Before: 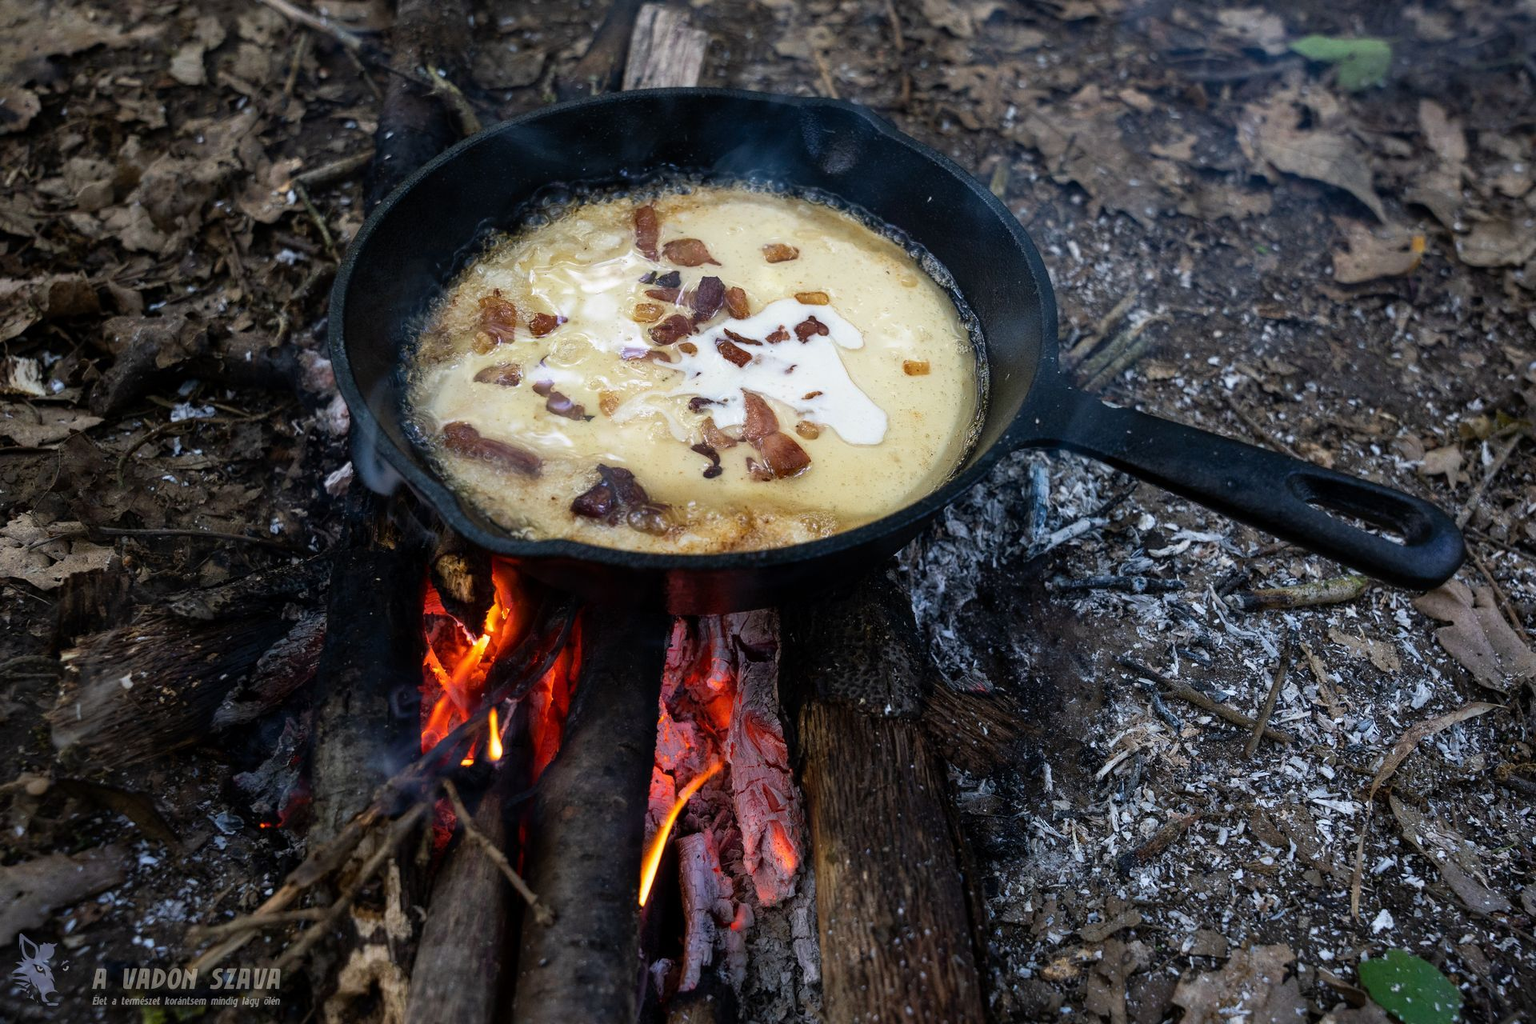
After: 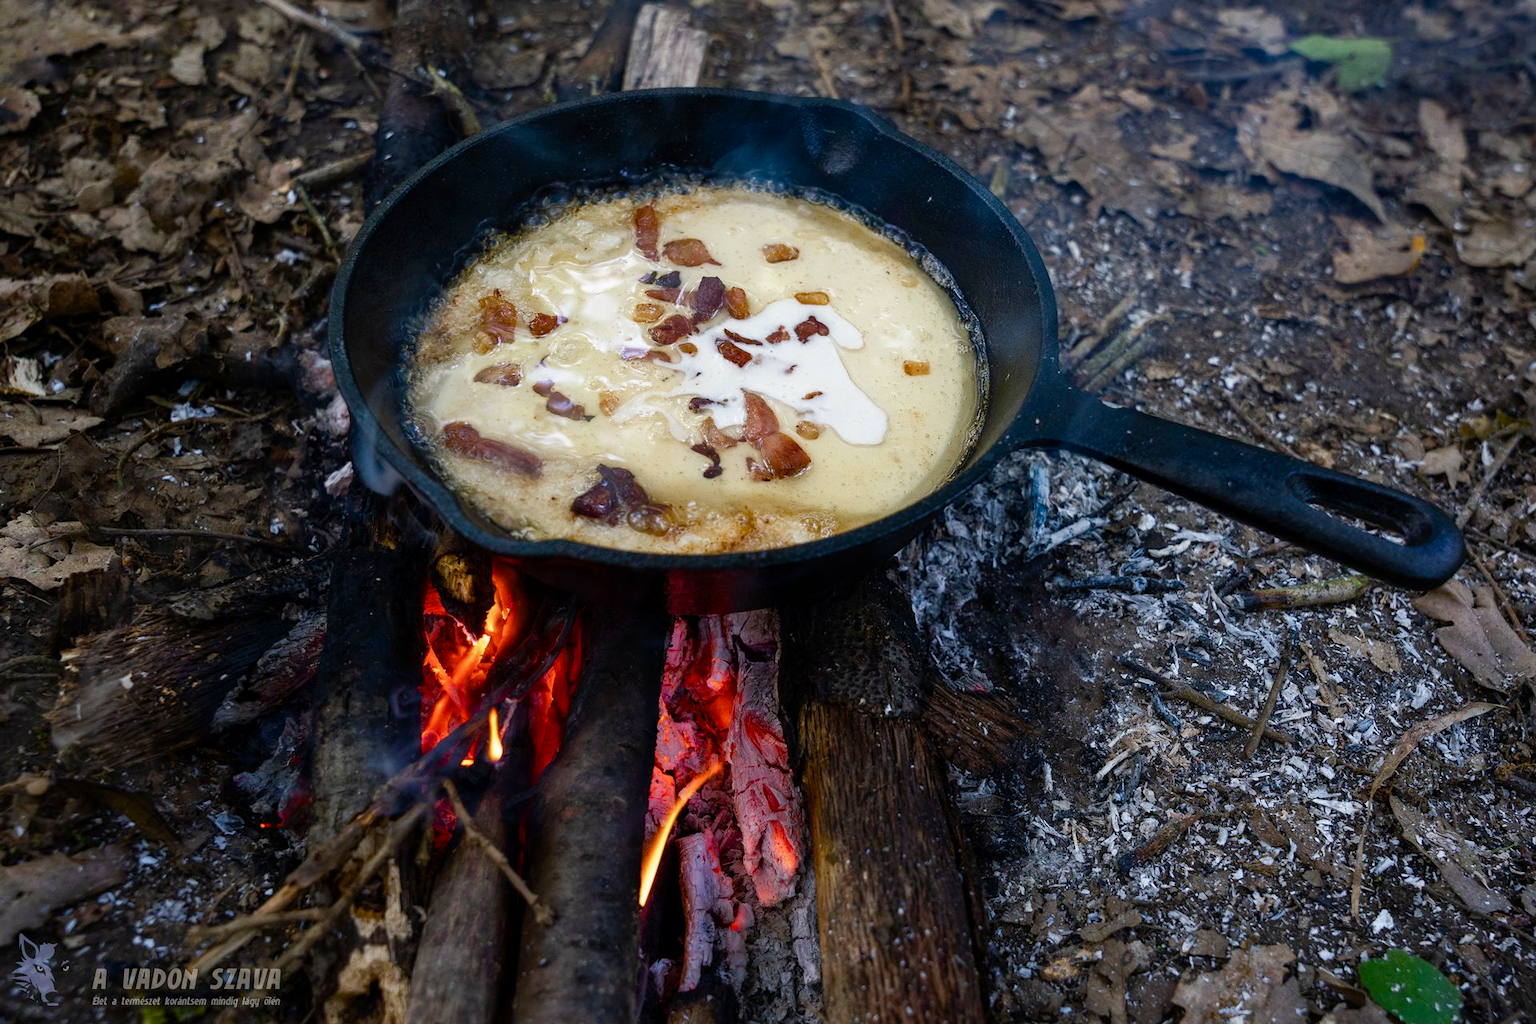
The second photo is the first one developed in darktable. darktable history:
color balance rgb: linear chroma grading › global chroma 3.309%, perceptual saturation grading › global saturation 25.727%, perceptual saturation grading › highlights -50.355%, perceptual saturation grading › shadows 30.855%
